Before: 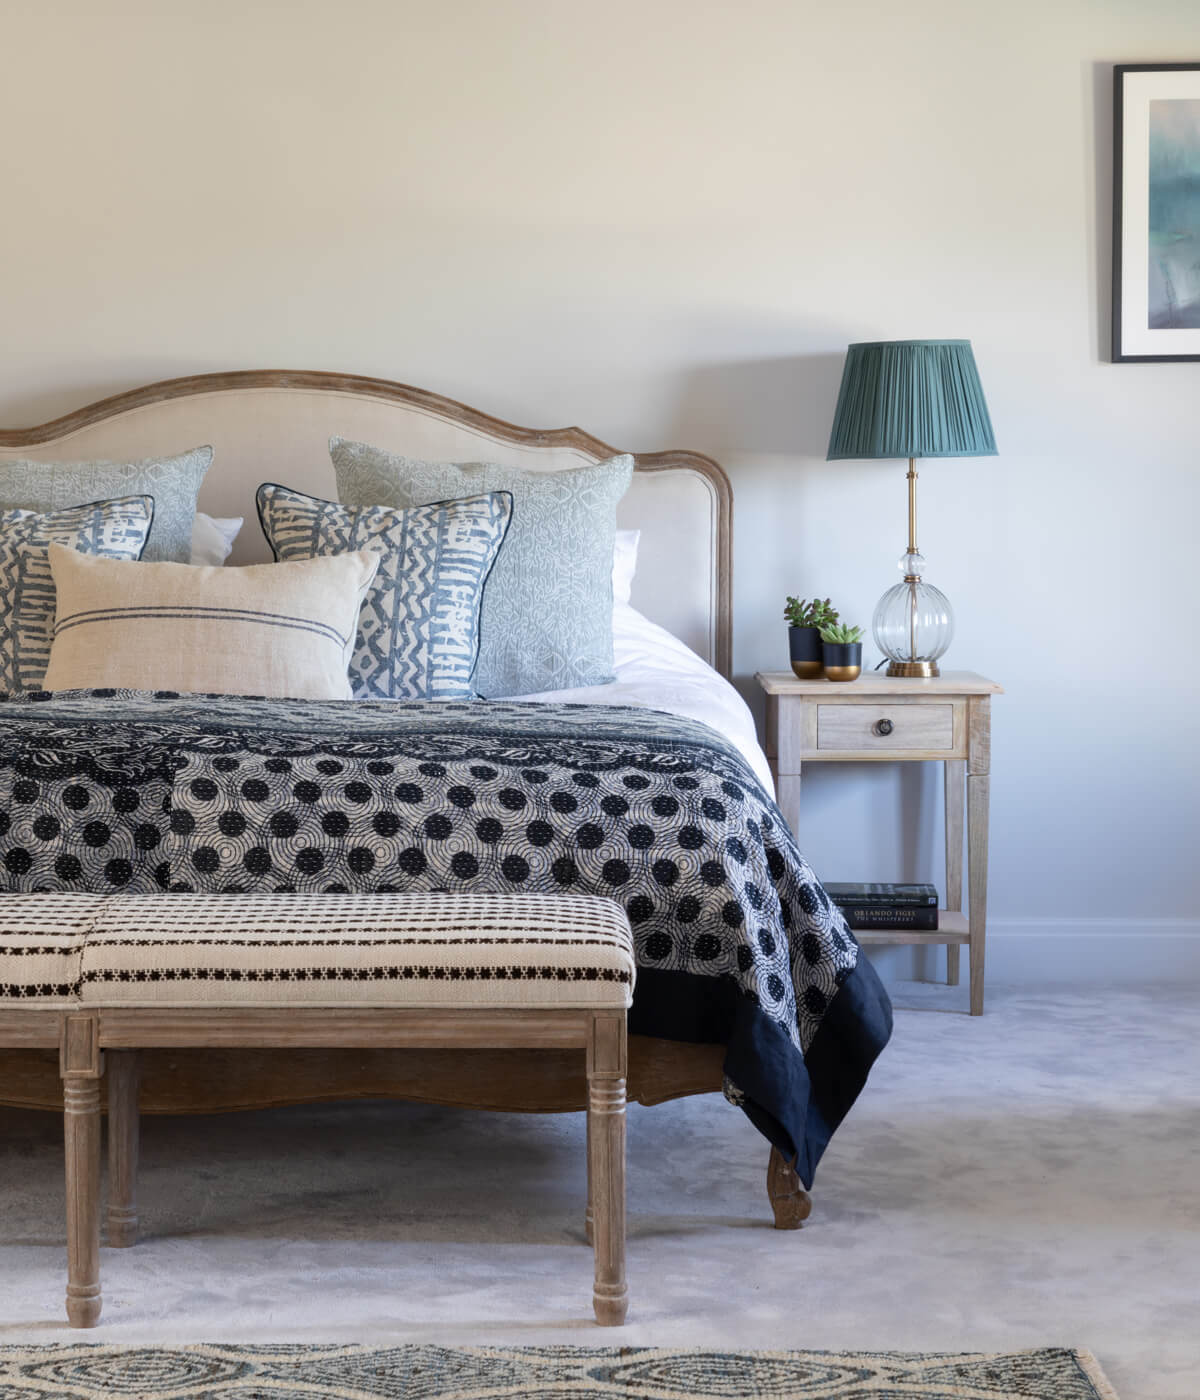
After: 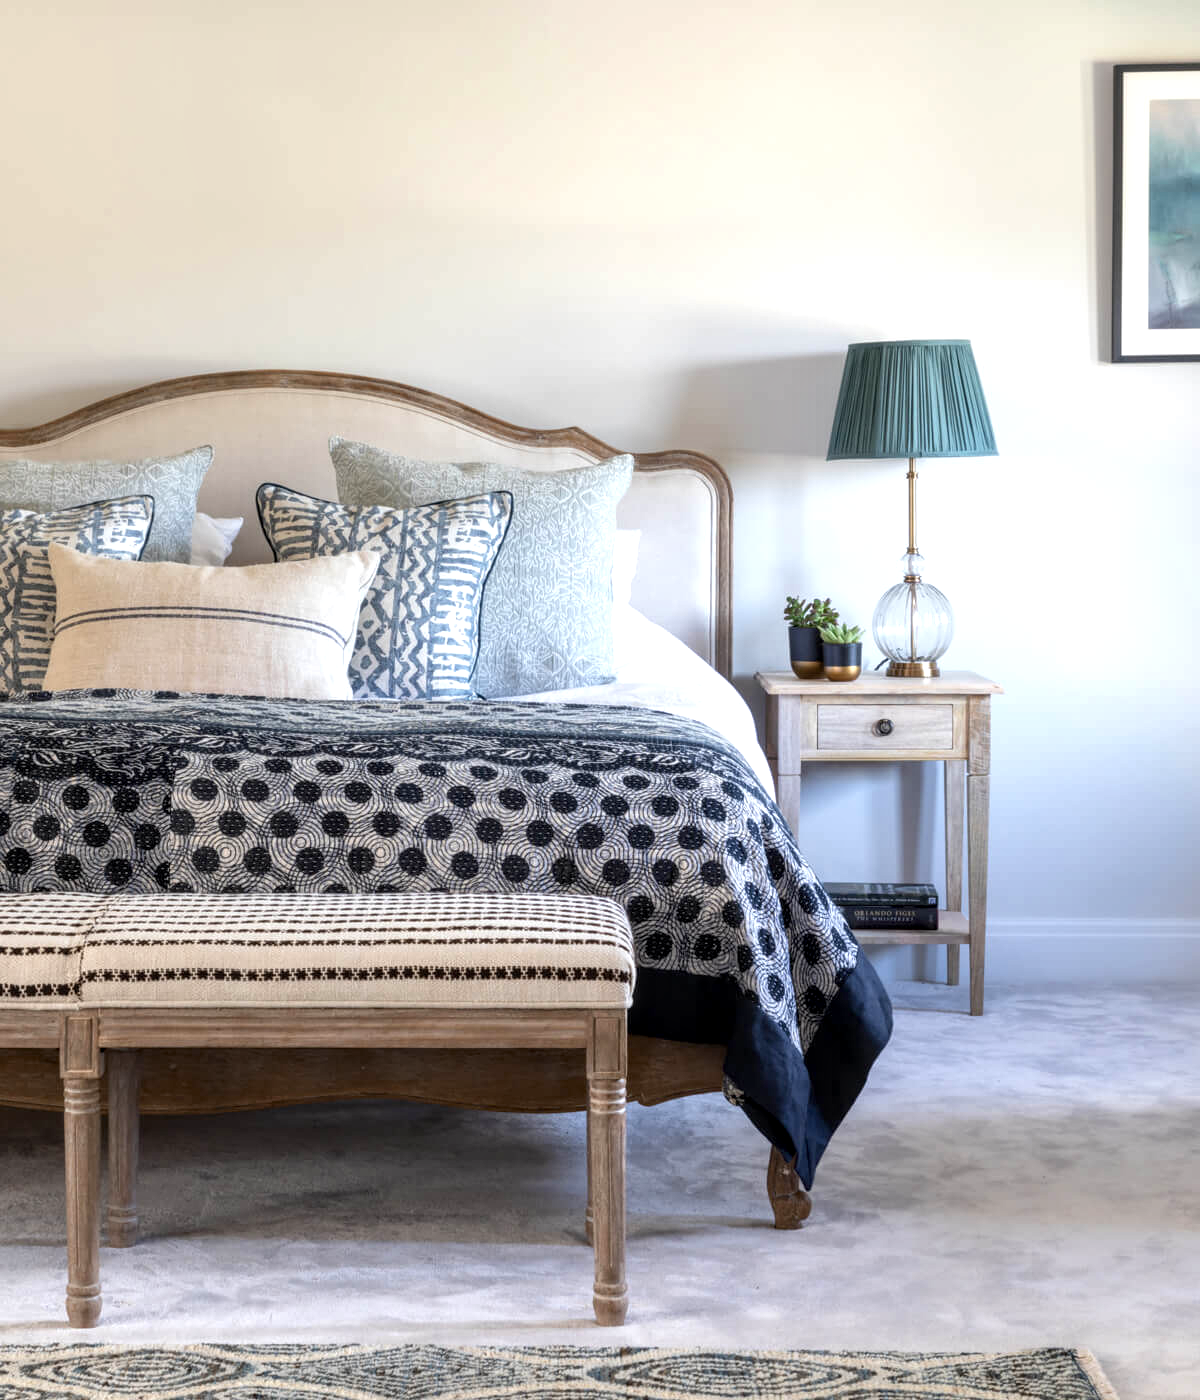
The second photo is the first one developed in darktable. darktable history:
exposure: black level correction 0.001, exposure 0.499 EV, compensate exposure bias true, compensate highlight preservation false
local contrast: detail 130%
